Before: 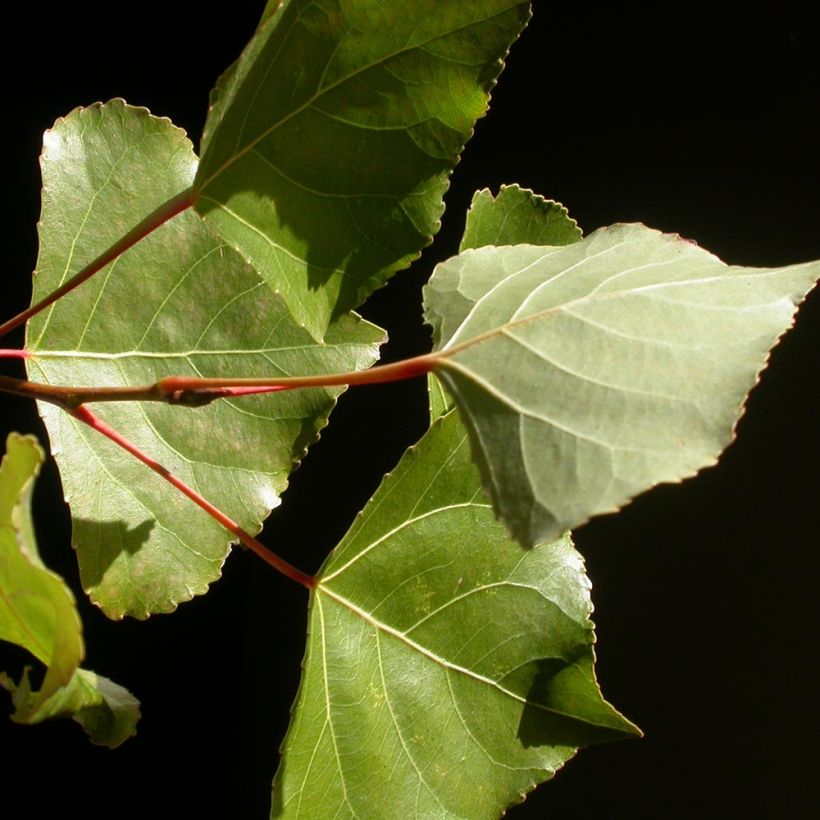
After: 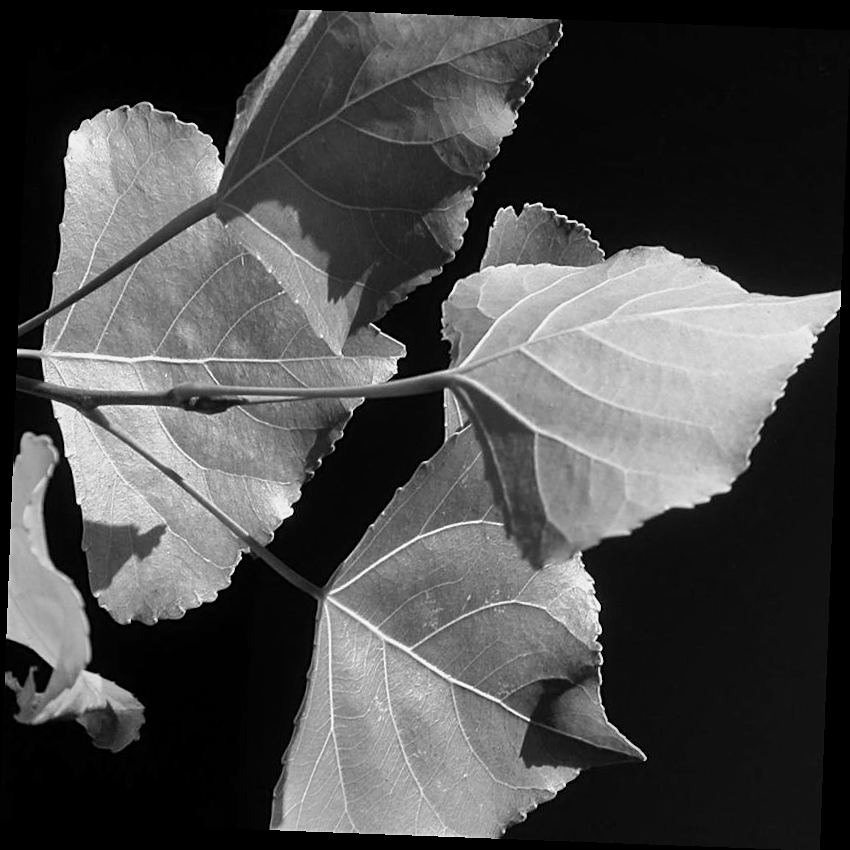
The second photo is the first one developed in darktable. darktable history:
rotate and perspective: rotation 2.17°, automatic cropping off
sharpen: on, module defaults
shadows and highlights: low approximation 0.01, soften with gaussian
monochrome: a -92.57, b 58.91
